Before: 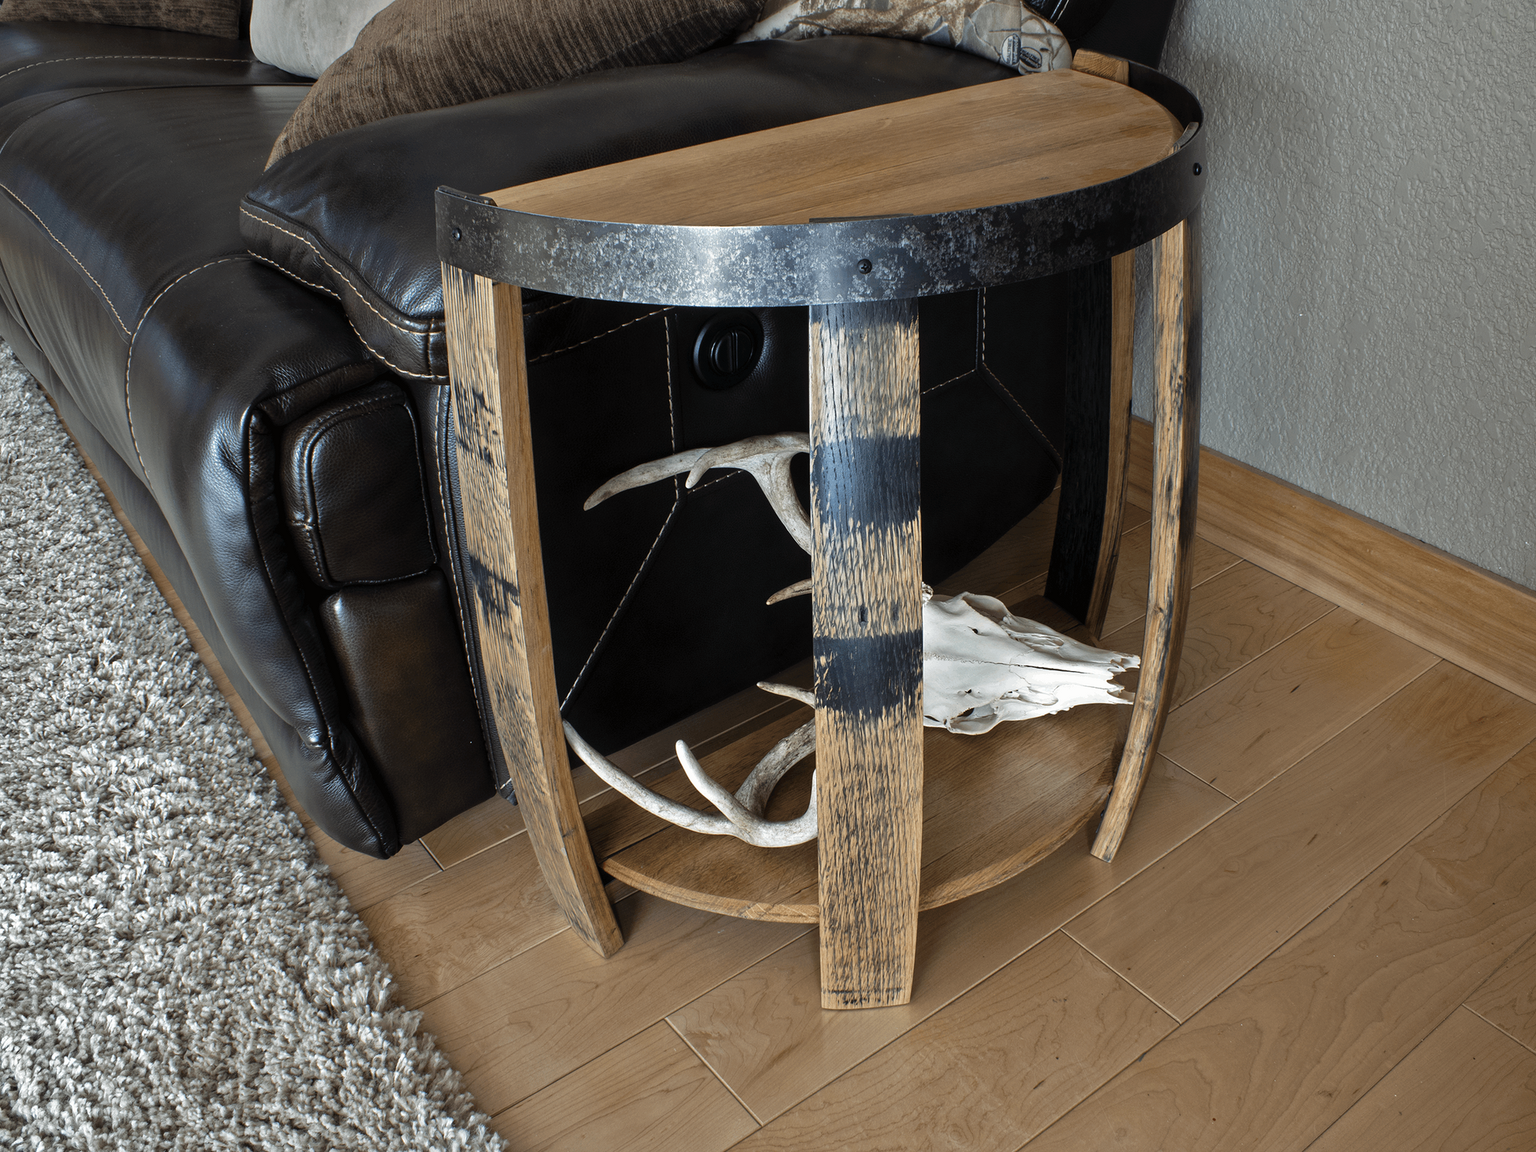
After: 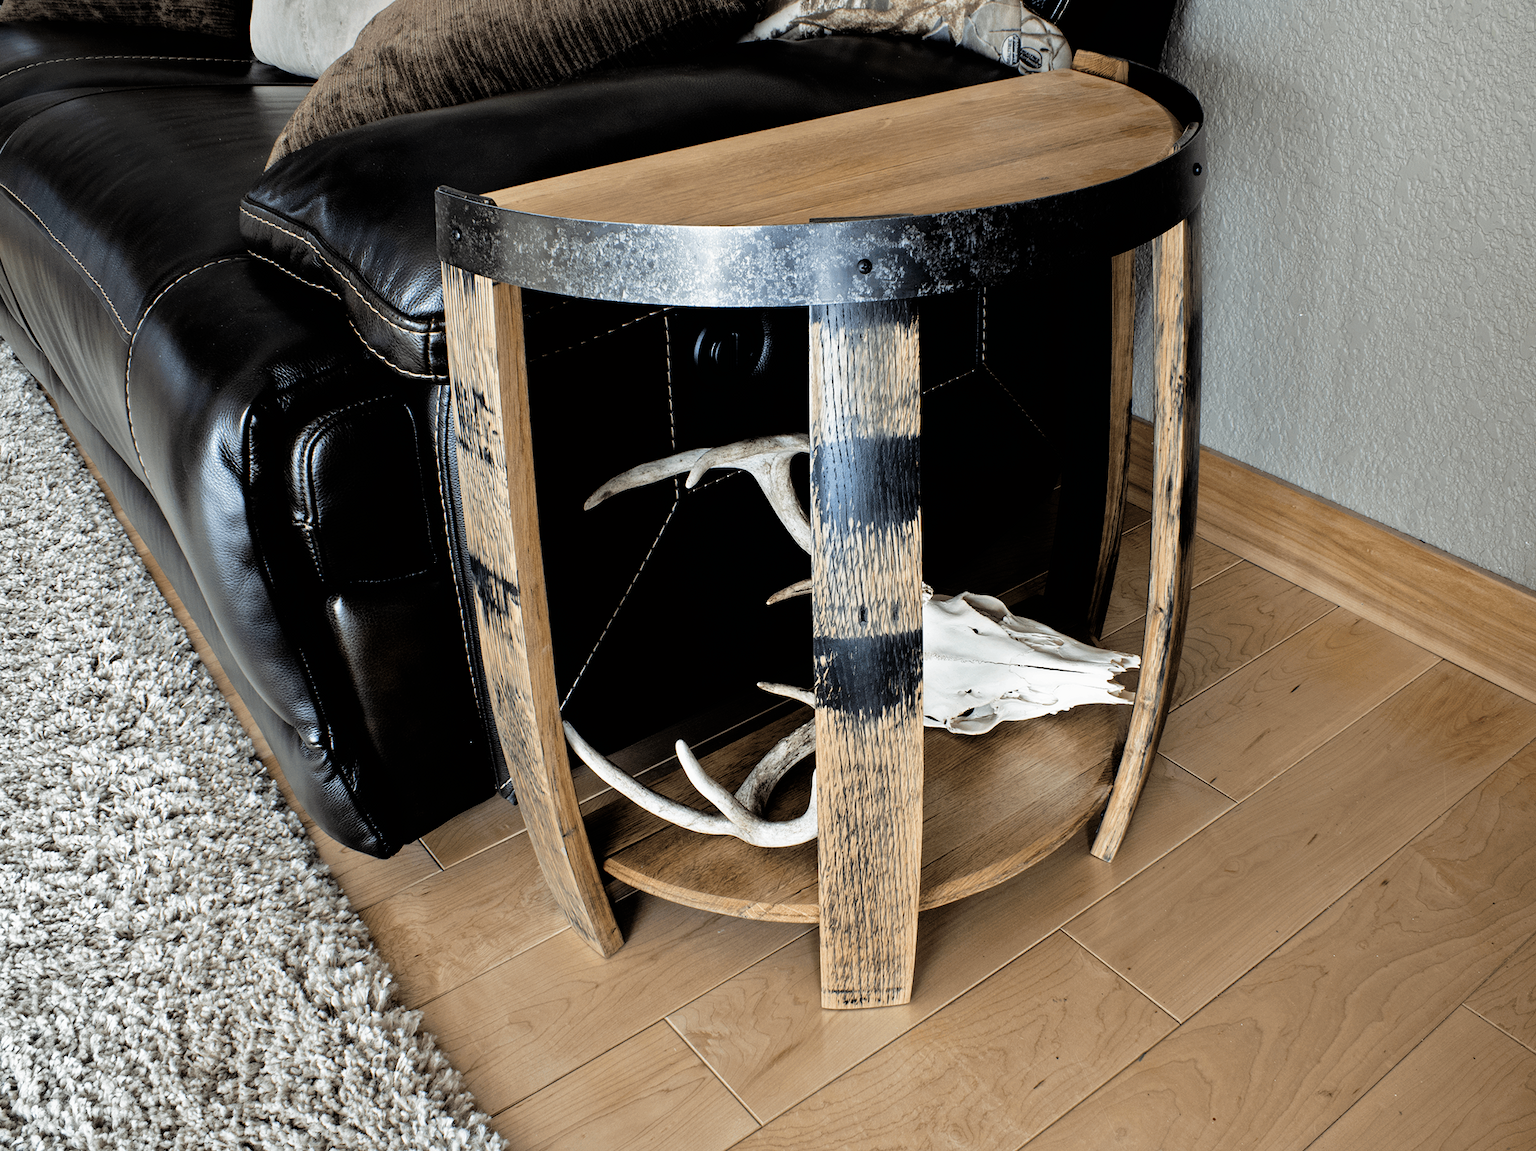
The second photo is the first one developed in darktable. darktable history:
tone equalizer: -8 EV -0.712 EV, -7 EV -0.726 EV, -6 EV -0.571 EV, -5 EV -0.376 EV, -3 EV 0.401 EV, -2 EV 0.6 EV, -1 EV 0.693 EV, +0 EV 0.734 EV
filmic rgb: black relative exposure -5.08 EV, white relative exposure 3.53 EV, hardness 3.18, contrast 1.193, highlights saturation mix -49.31%
